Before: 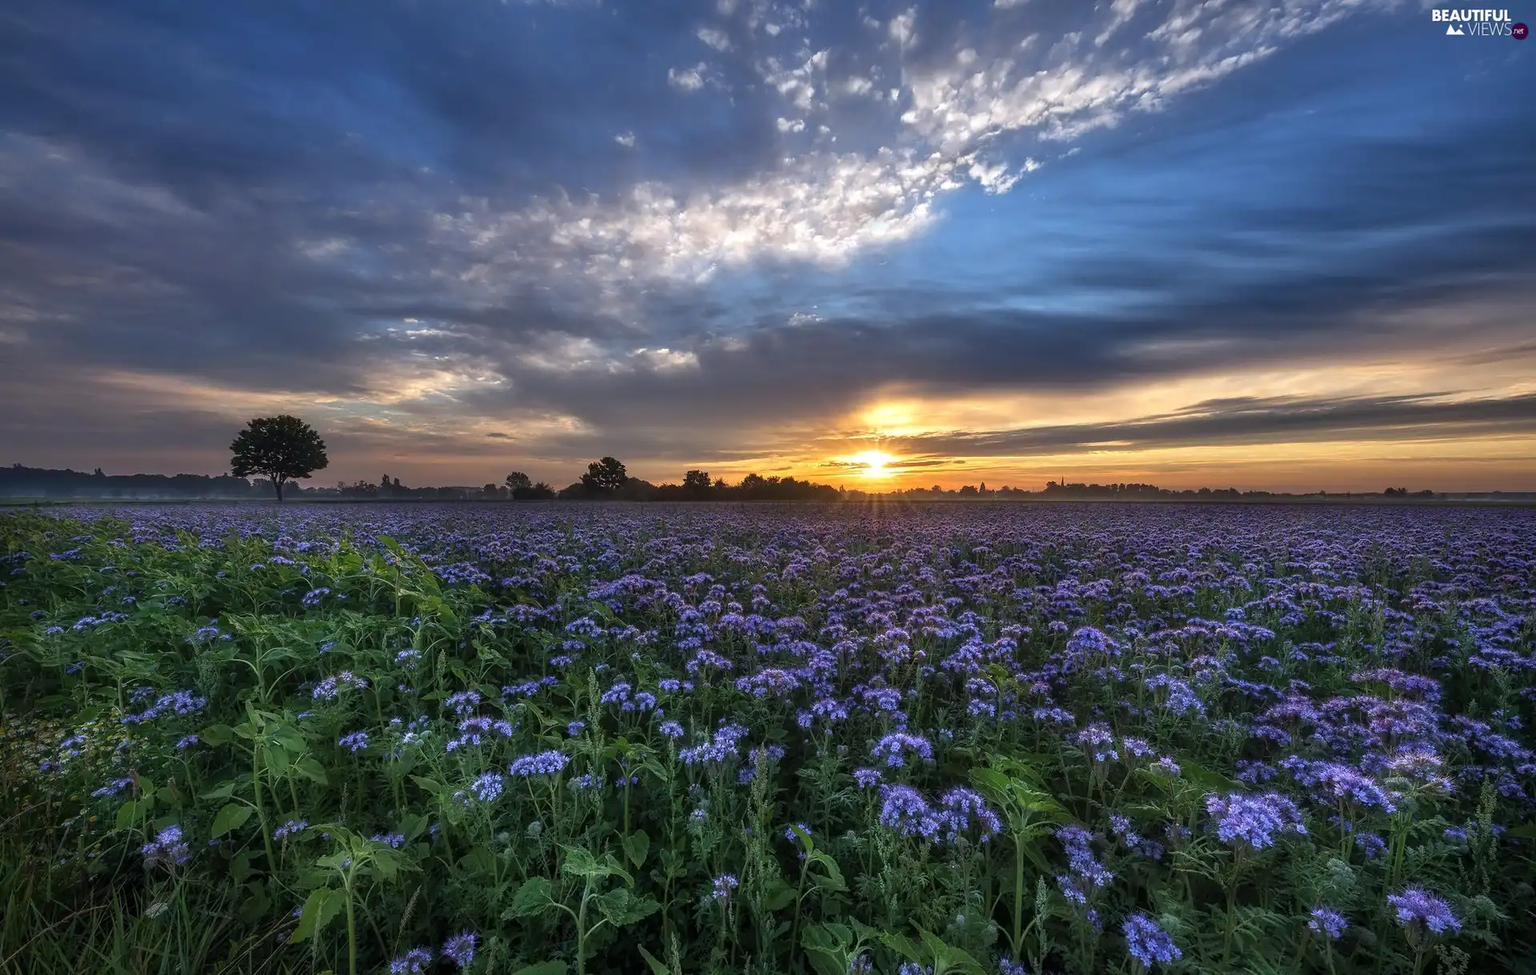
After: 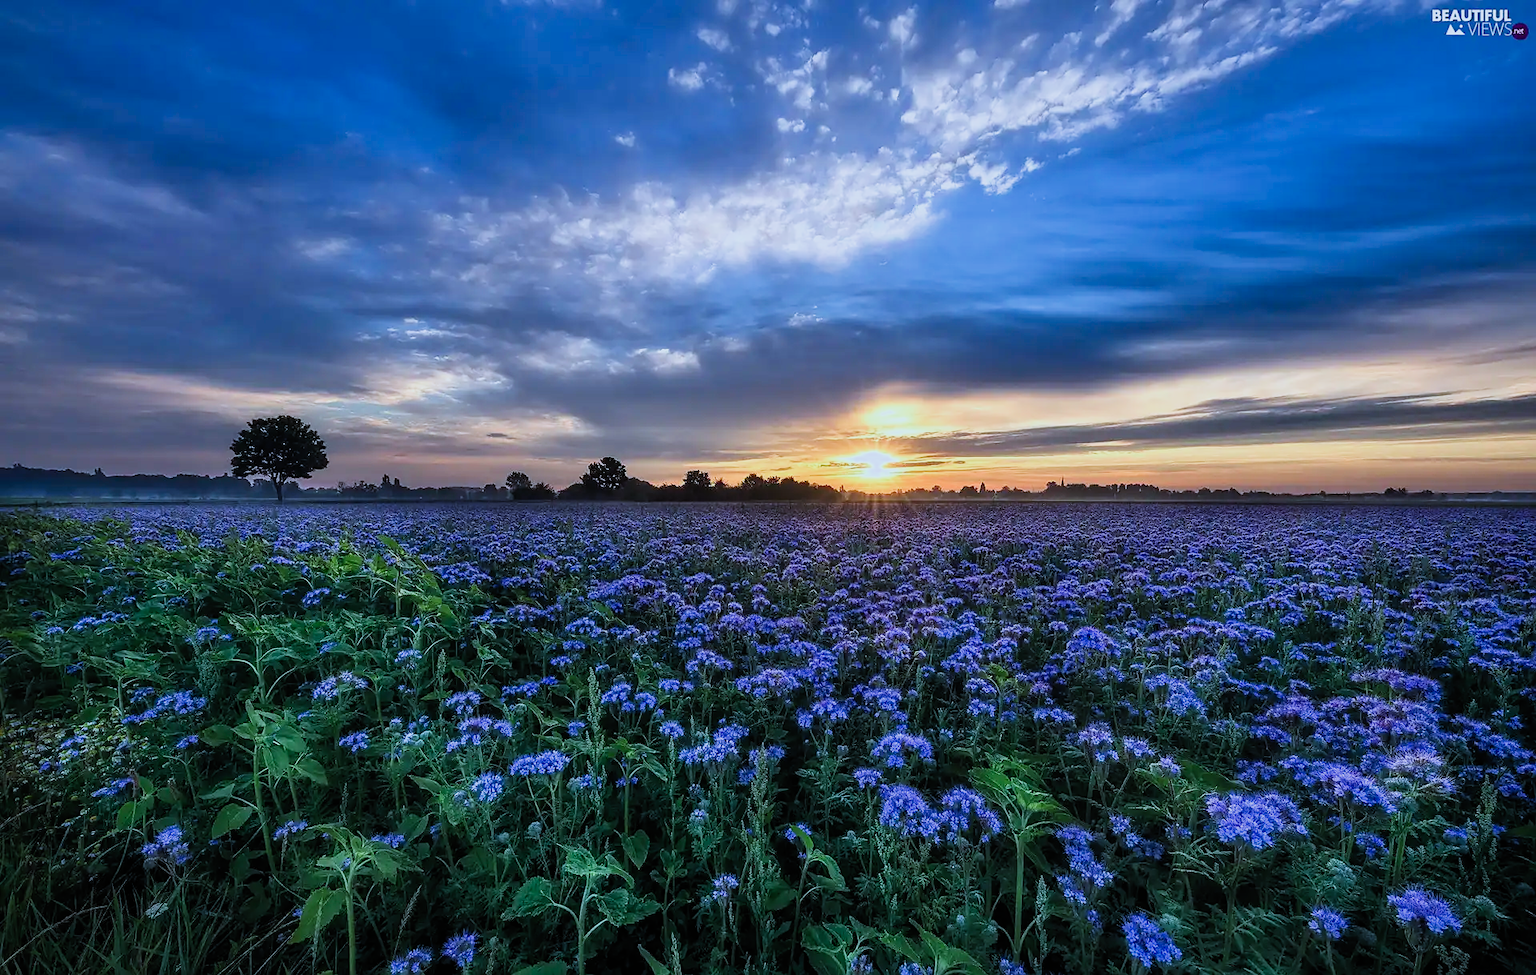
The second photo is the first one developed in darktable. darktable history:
color calibration: illuminant custom, x 0.388, y 0.387, temperature 3828.6 K, saturation algorithm version 1 (2020)
contrast brightness saturation: contrast 0.228, brightness 0.11, saturation 0.295
filmic rgb: black relative exposure -7.65 EV, white relative exposure 4.56 EV, threshold 3.02 EV, hardness 3.61, add noise in highlights 0.002, preserve chrominance max RGB, color science v3 (2019), use custom middle-gray values true, iterations of high-quality reconstruction 0, contrast in highlights soft, enable highlight reconstruction true
sharpen: radius 1.601, amount 0.367, threshold 1.243
